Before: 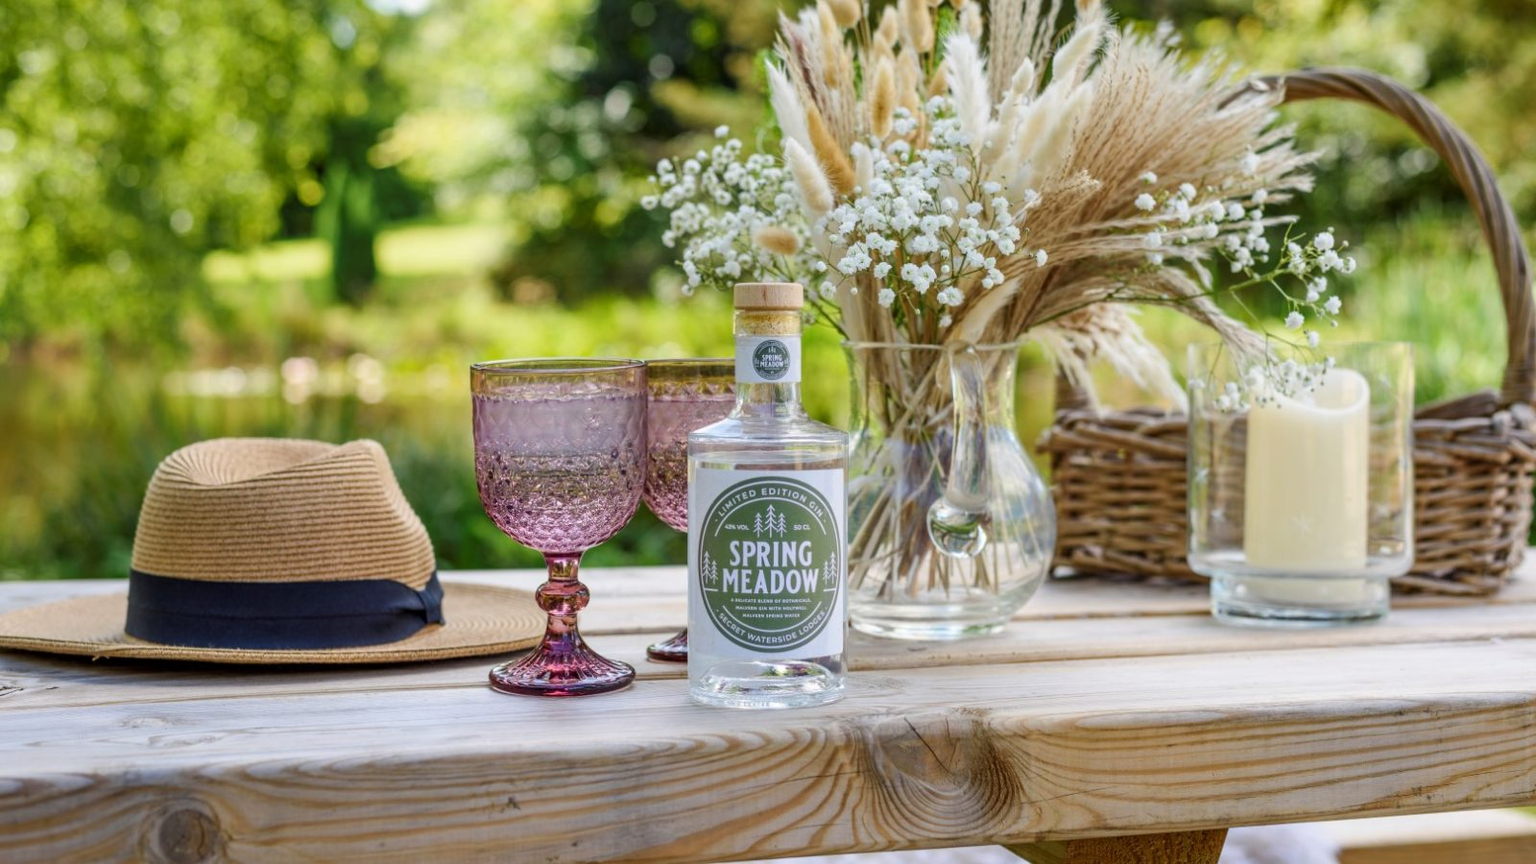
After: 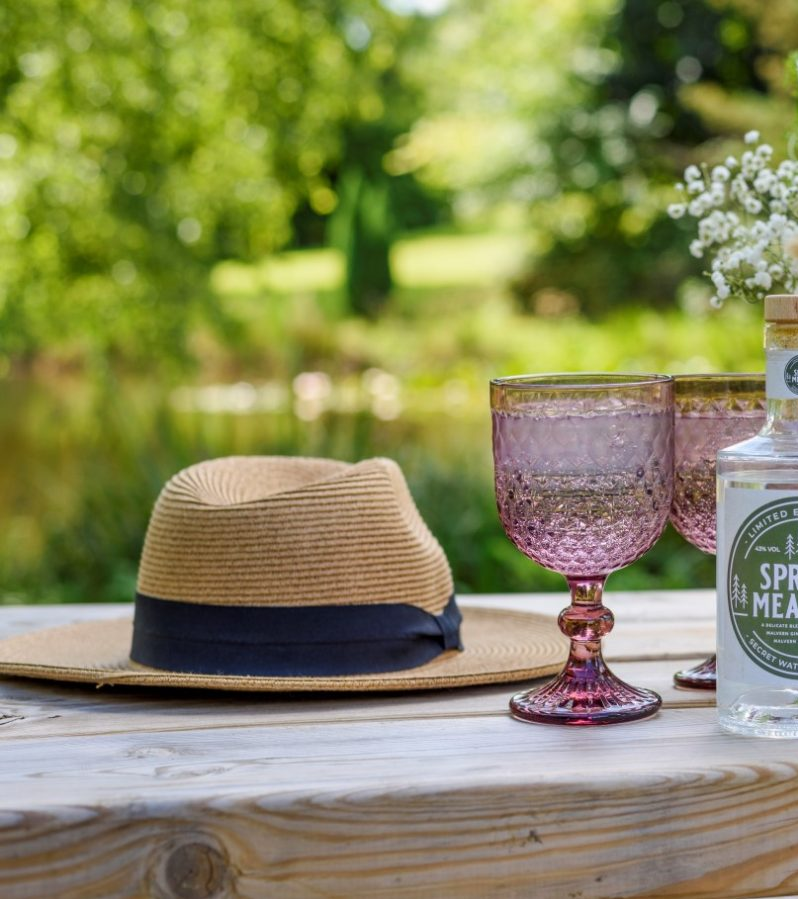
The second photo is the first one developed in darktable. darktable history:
exposure: compensate highlight preservation false
crop and rotate: left 0.023%, top 0%, right 50.072%
